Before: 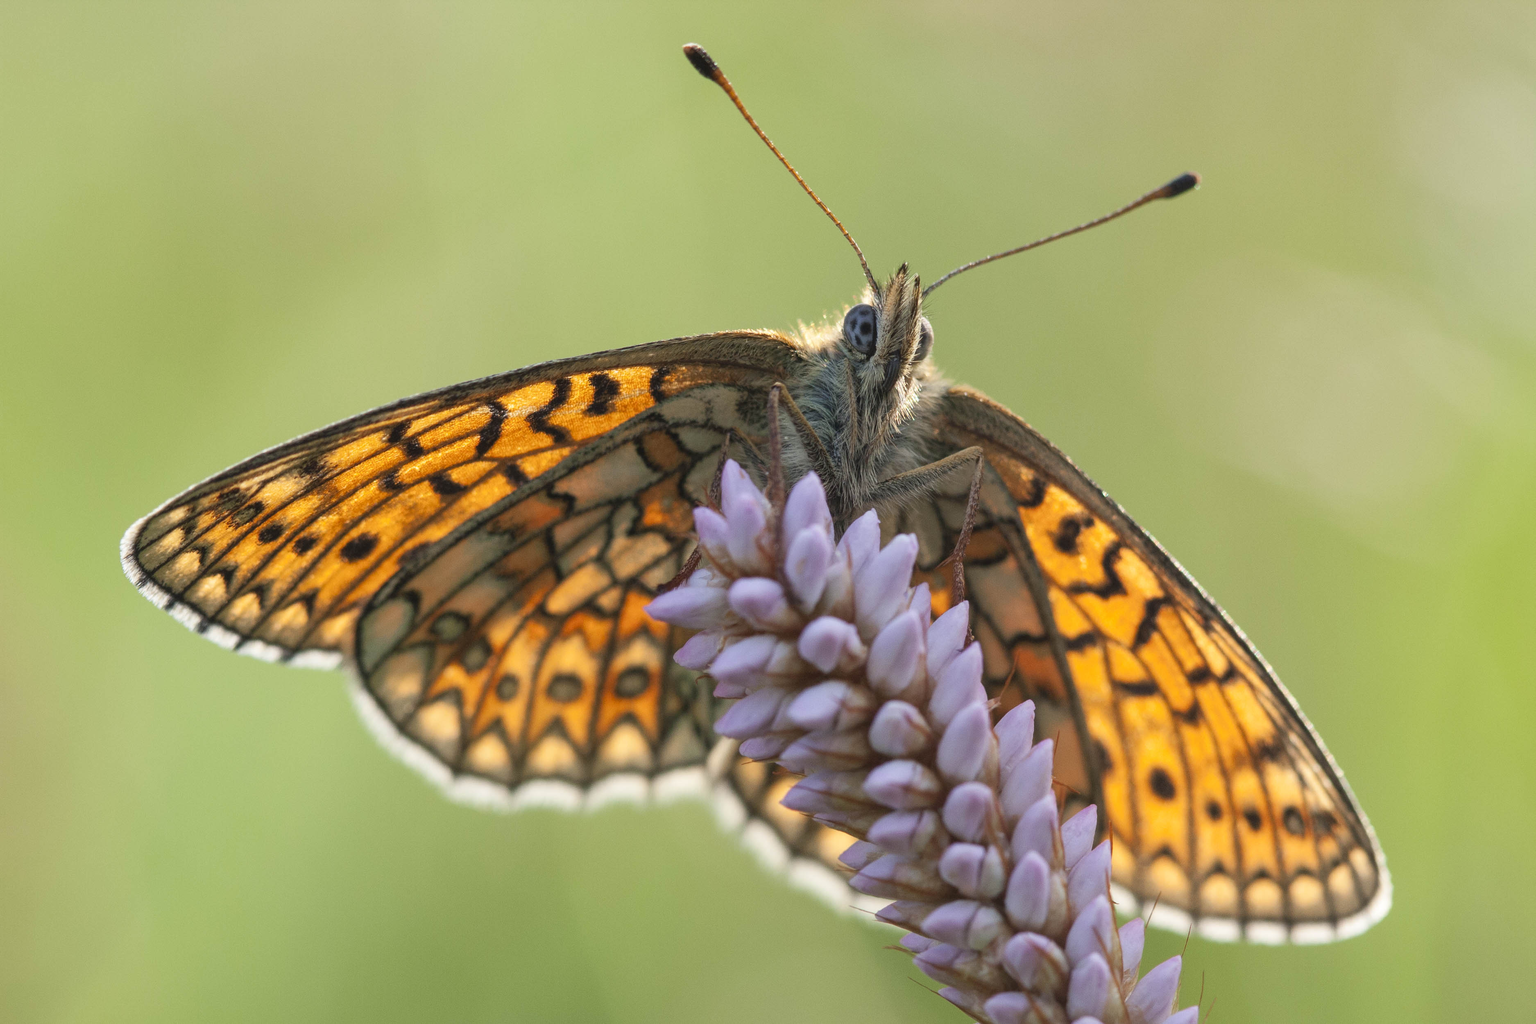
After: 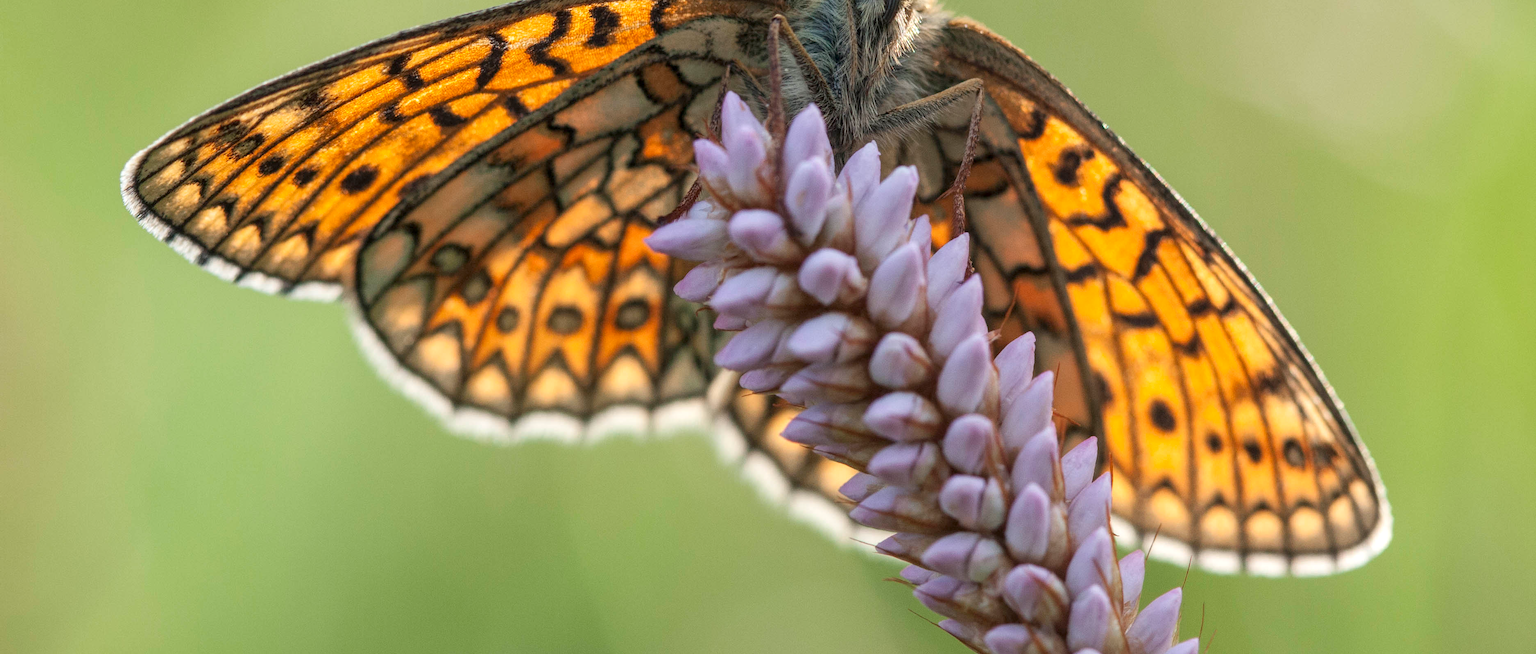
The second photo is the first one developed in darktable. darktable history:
crop and rotate: top 36.024%
local contrast: on, module defaults
